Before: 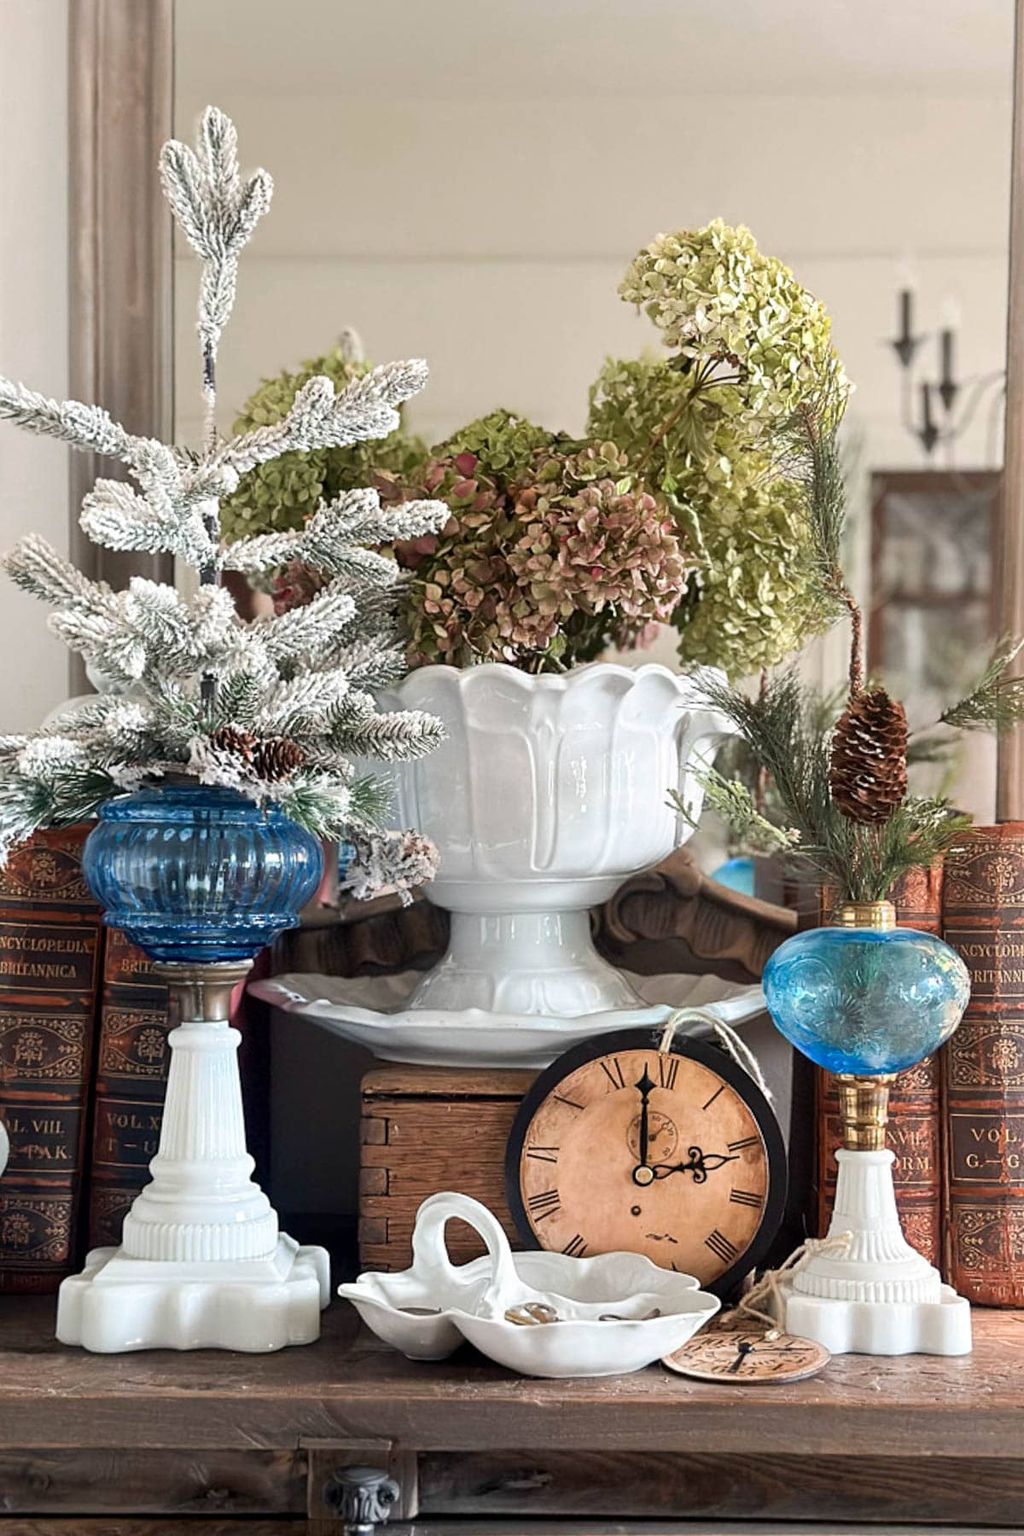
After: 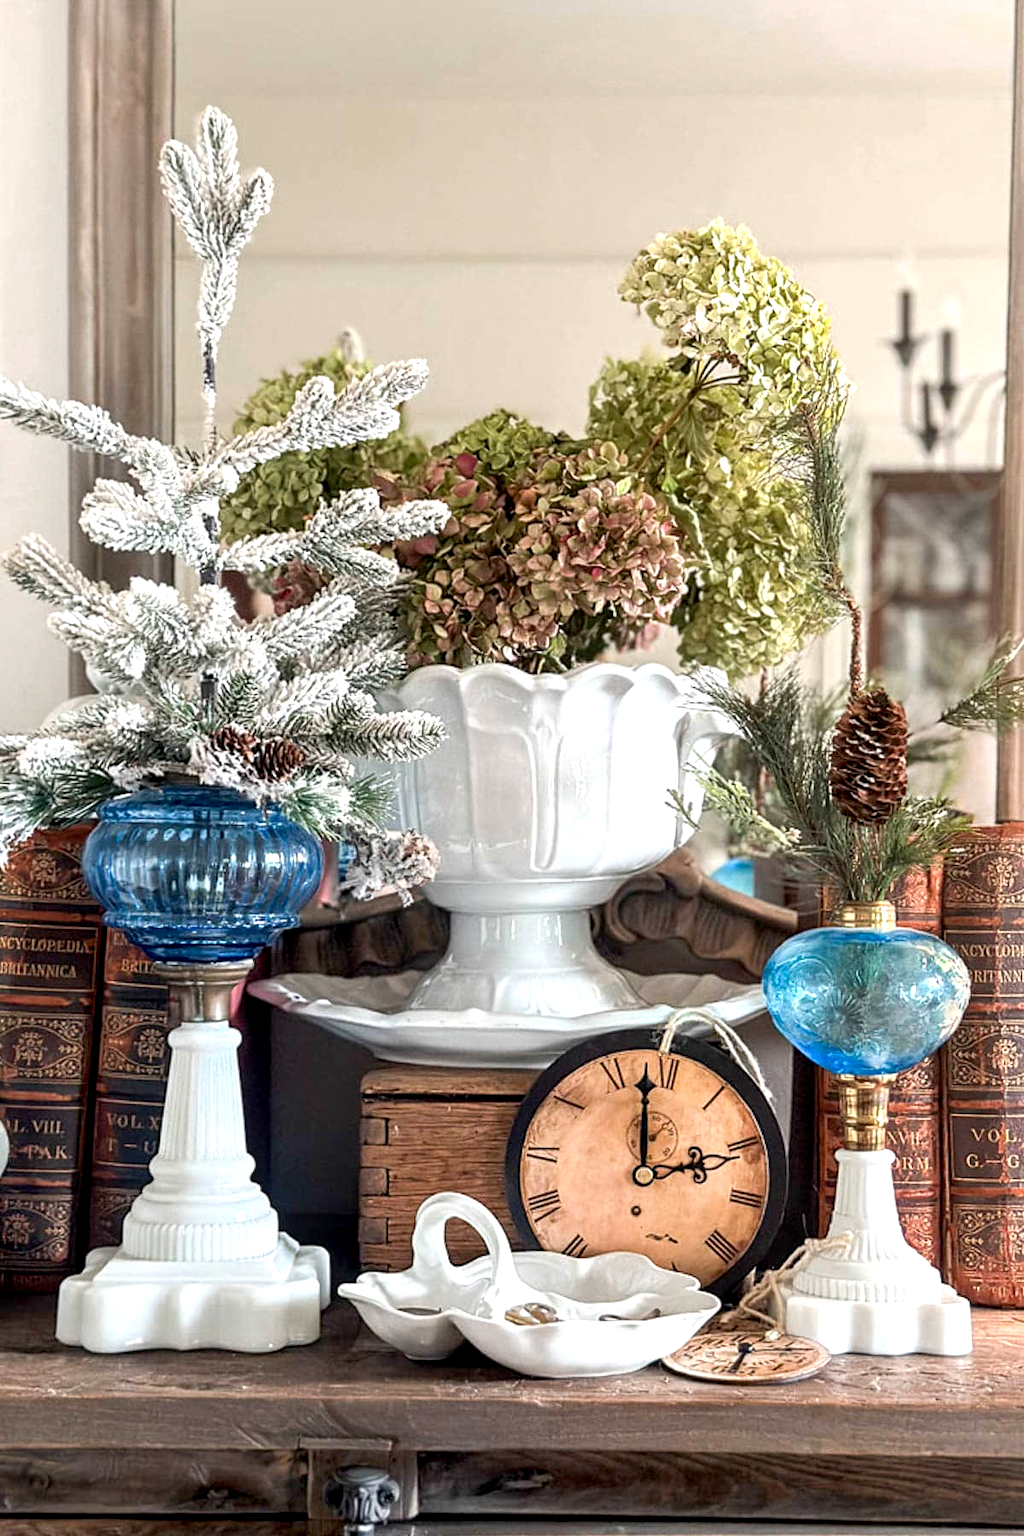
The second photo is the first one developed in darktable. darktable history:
local contrast: on, module defaults
exposure: black level correction 0.005, exposure 0.417 EV, compensate highlight preservation false
